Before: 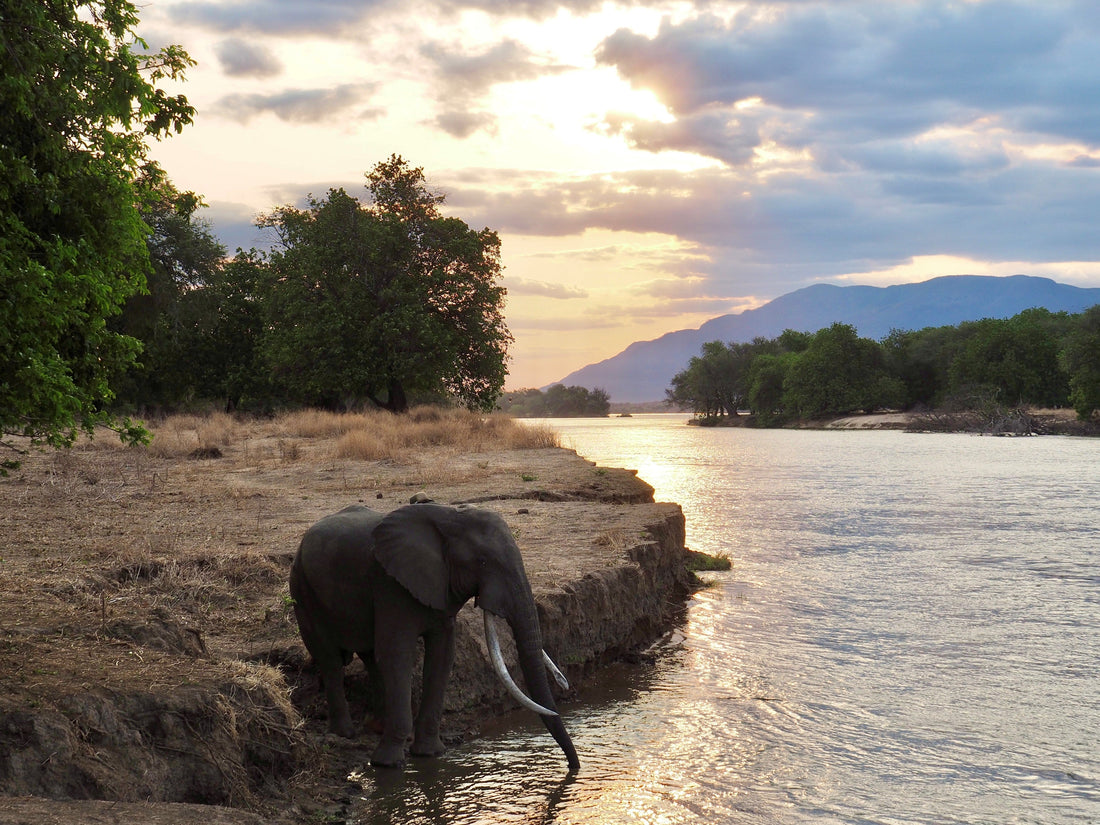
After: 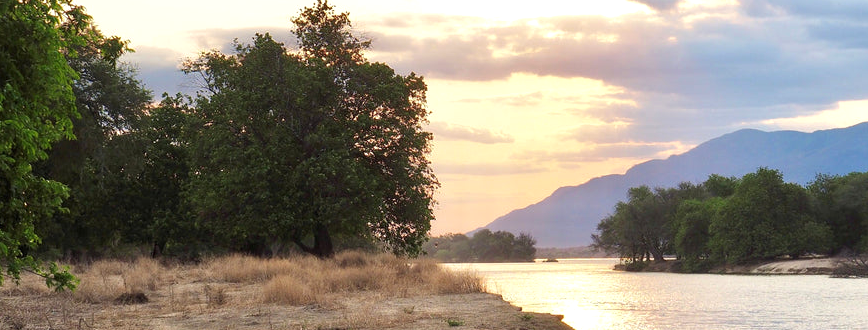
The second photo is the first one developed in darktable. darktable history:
crop: left 6.763%, top 18.788%, right 14.259%, bottom 40.235%
exposure: exposure 0.297 EV, compensate exposure bias true, compensate highlight preservation false
